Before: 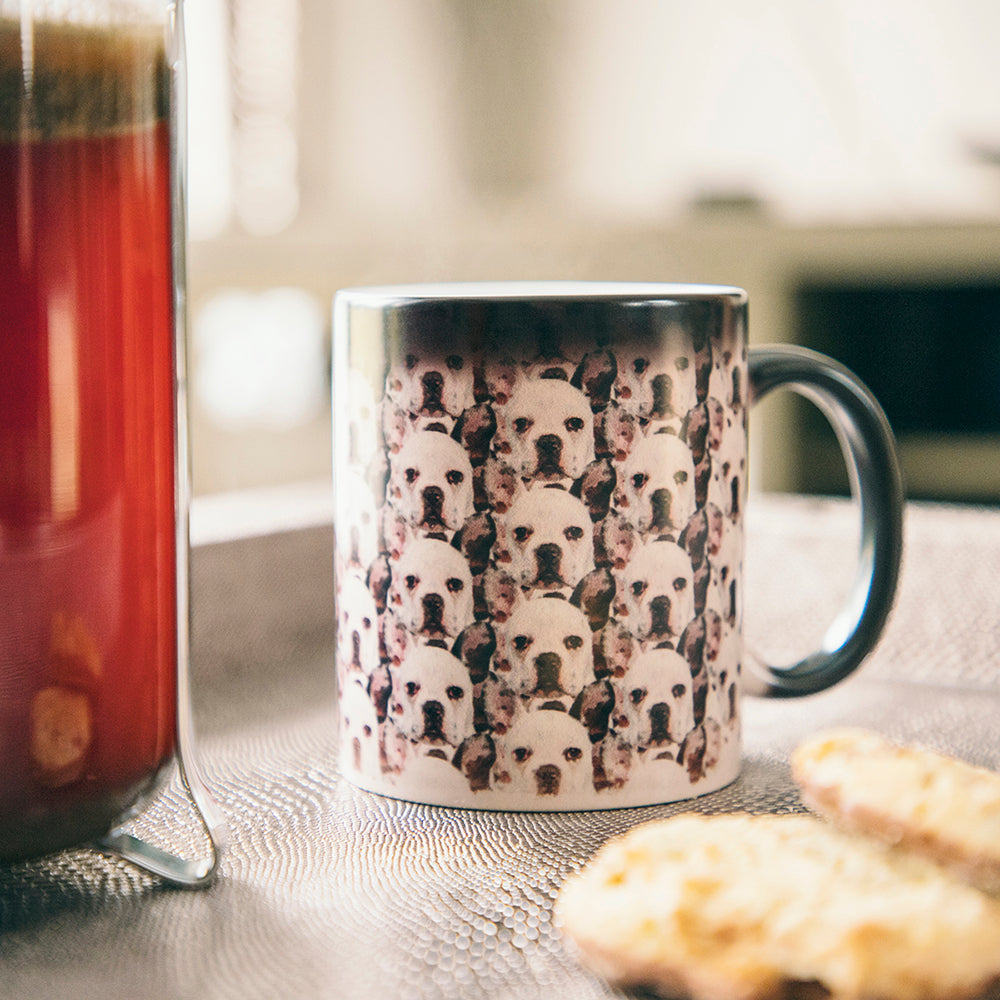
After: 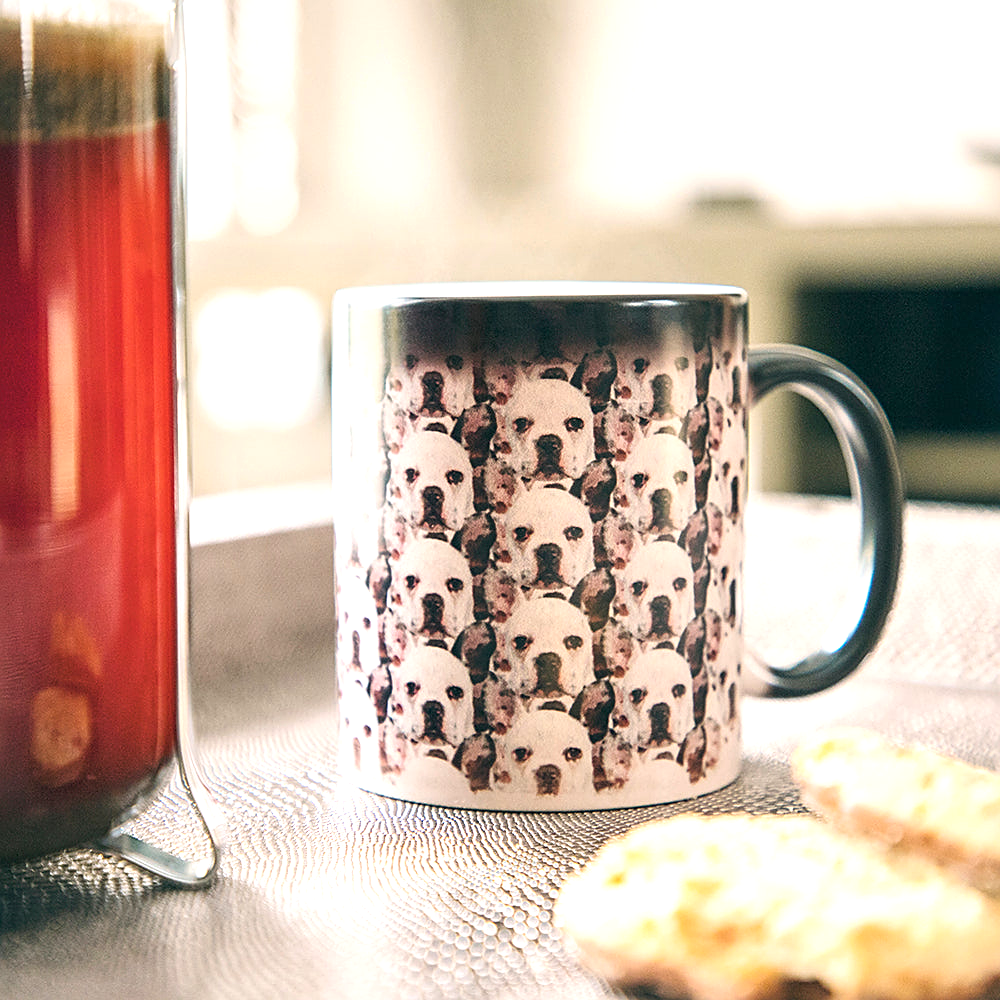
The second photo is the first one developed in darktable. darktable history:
sharpen: on, module defaults
exposure: black level correction 0, exposure 0.499 EV, compensate exposure bias true, compensate highlight preservation false
